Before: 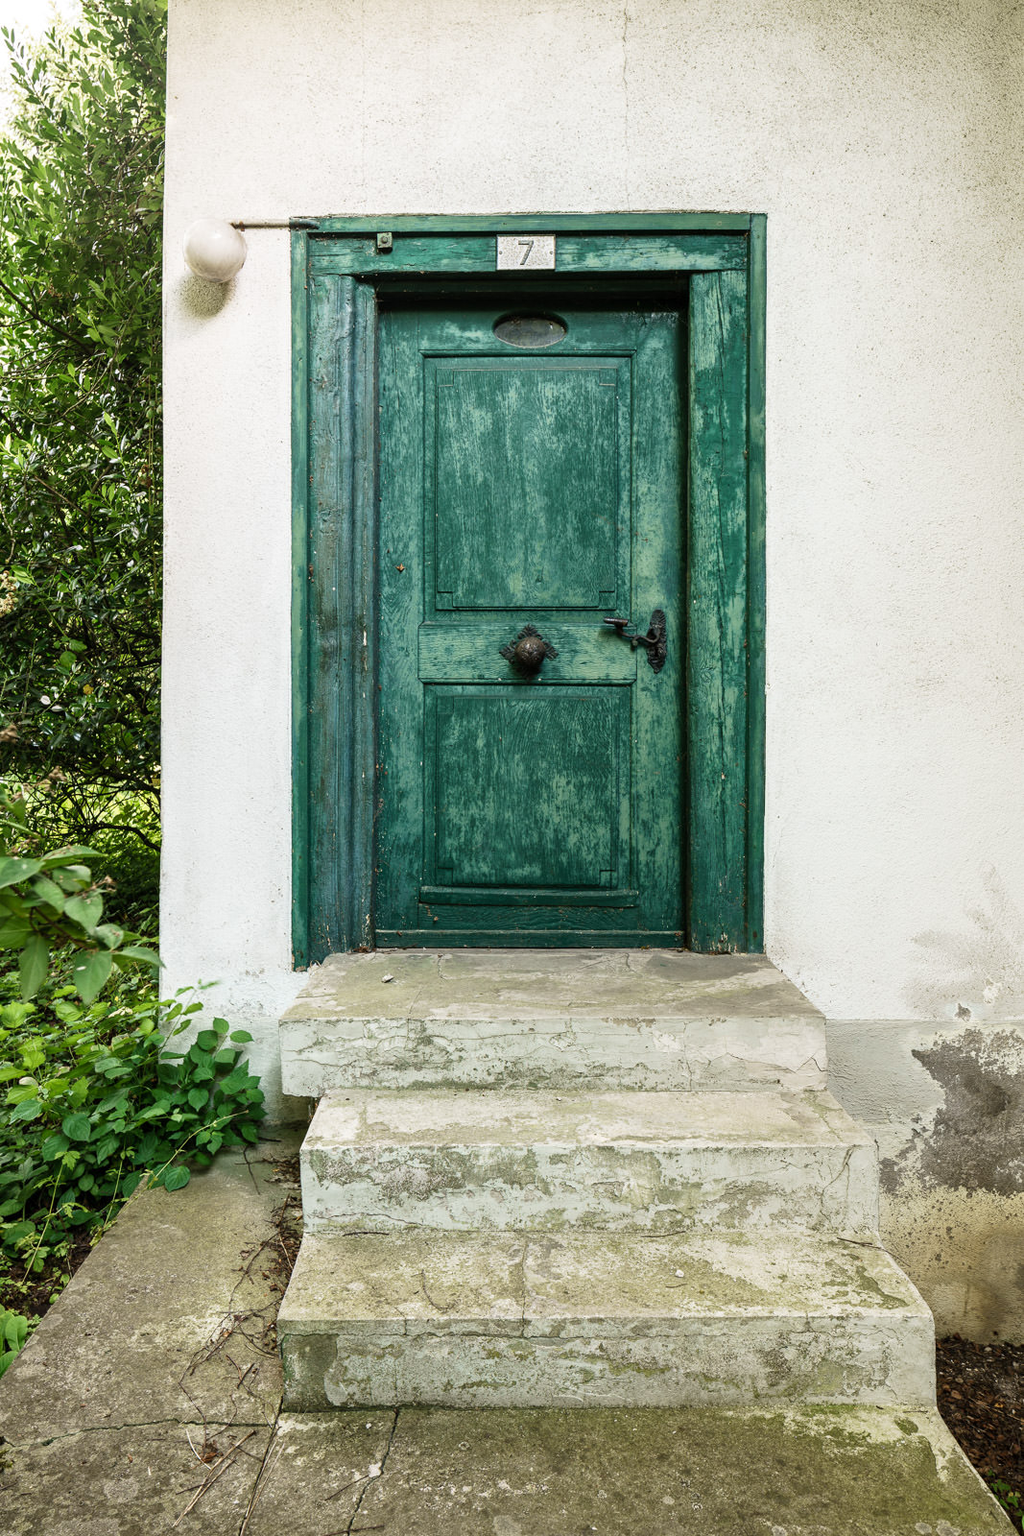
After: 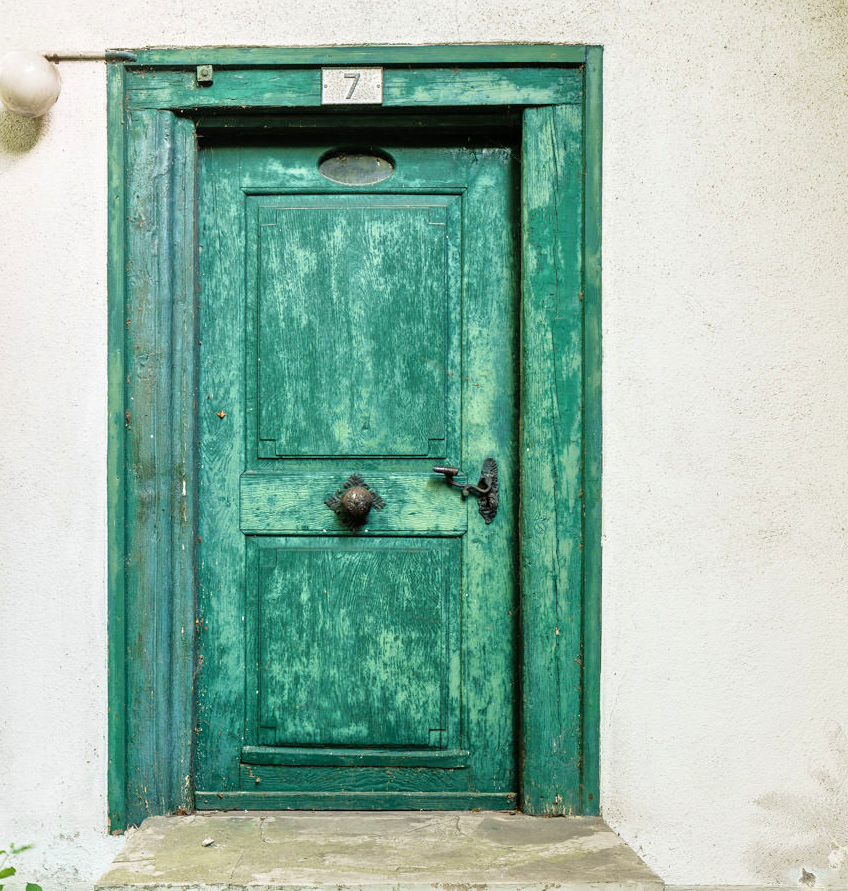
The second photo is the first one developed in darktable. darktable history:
velvia: strength 15%
tone equalizer: -7 EV 0.15 EV, -6 EV 0.6 EV, -5 EV 1.15 EV, -4 EV 1.33 EV, -3 EV 1.15 EV, -2 EV 0.6 EV, -1 EV 0.15 EV, mask exposure compensation -0.5 EV
crop: left 18.38%, top 11.092%, right 2.134%, bottom 33.217%
